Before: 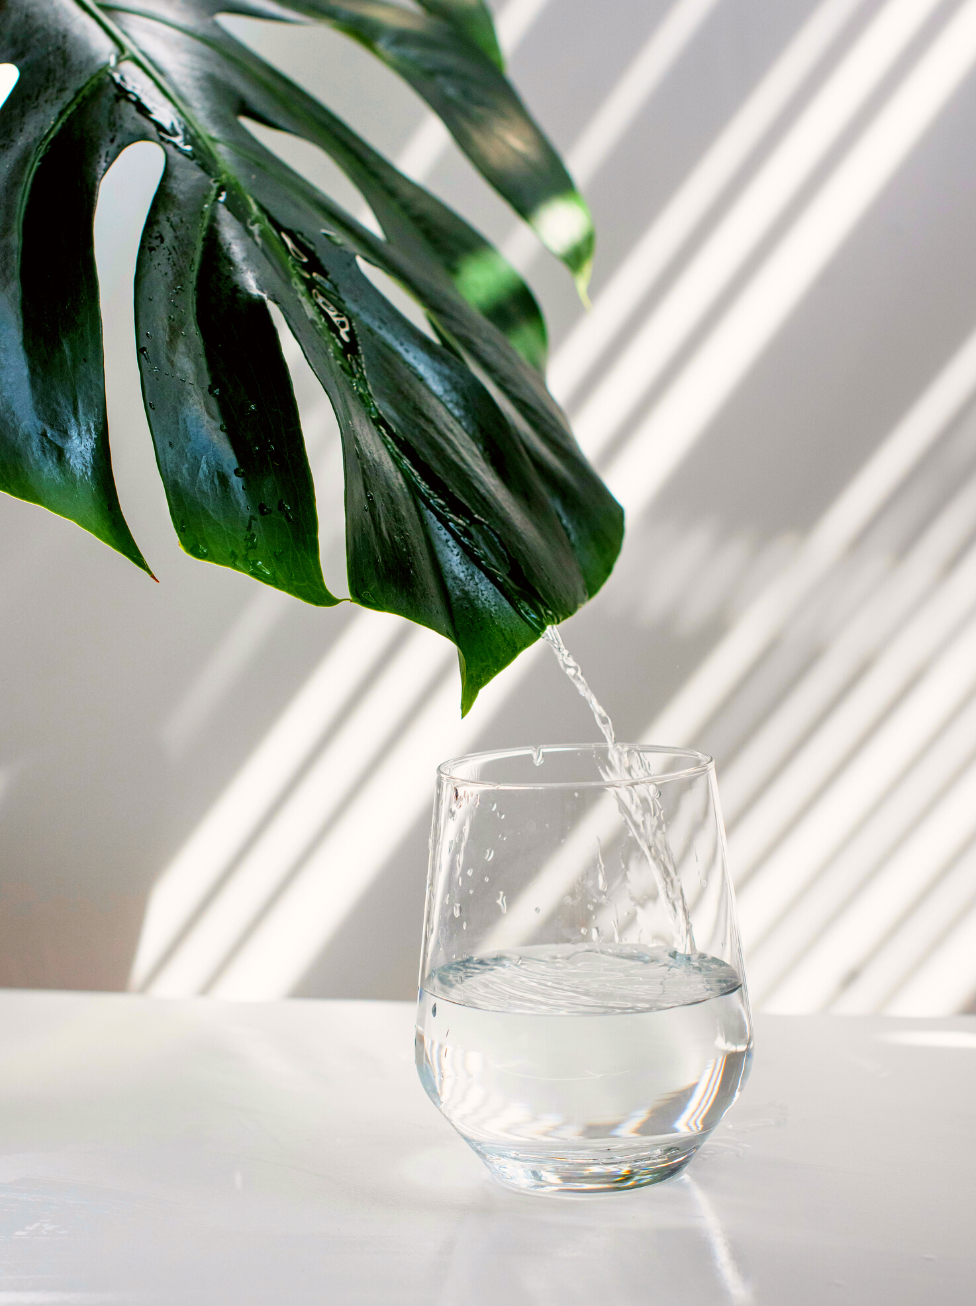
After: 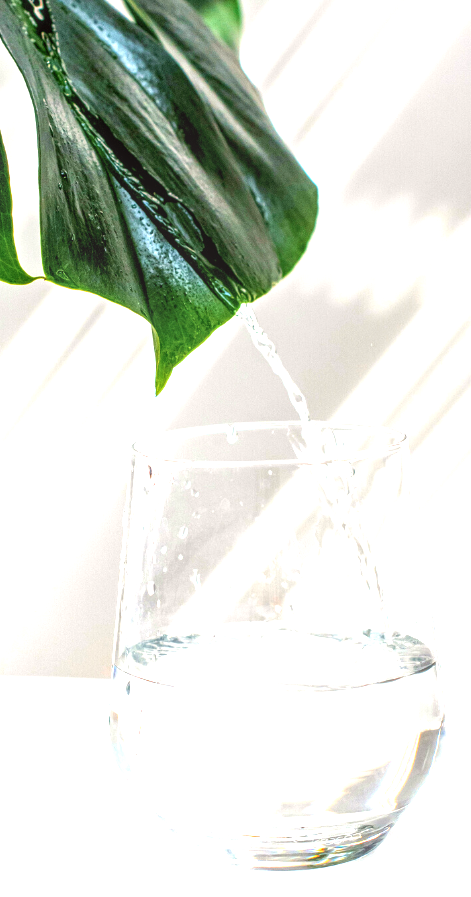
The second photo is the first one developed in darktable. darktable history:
crop: left 31.379%, top 24.658%, right 20.326%, bottom 6.628%
local contrast: highlights 0%, shadows 0%, detail 133%
contrast brightness saturation: saturation -0.05
exposure: exposure 1.061 EV, compensate highlight preservation false
